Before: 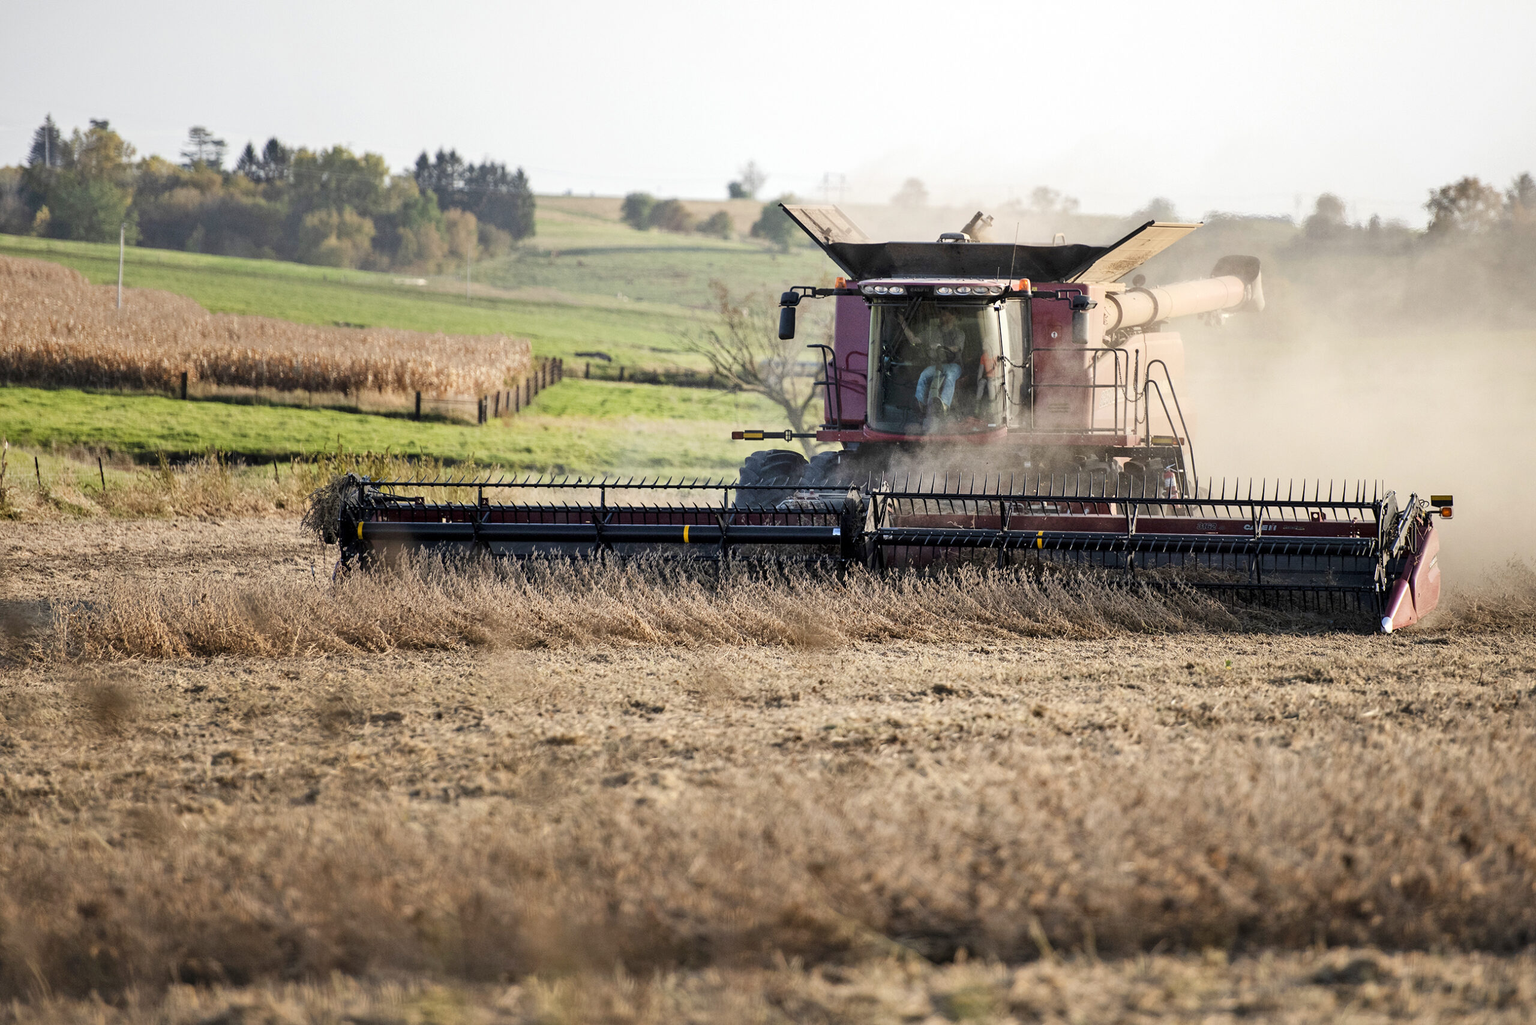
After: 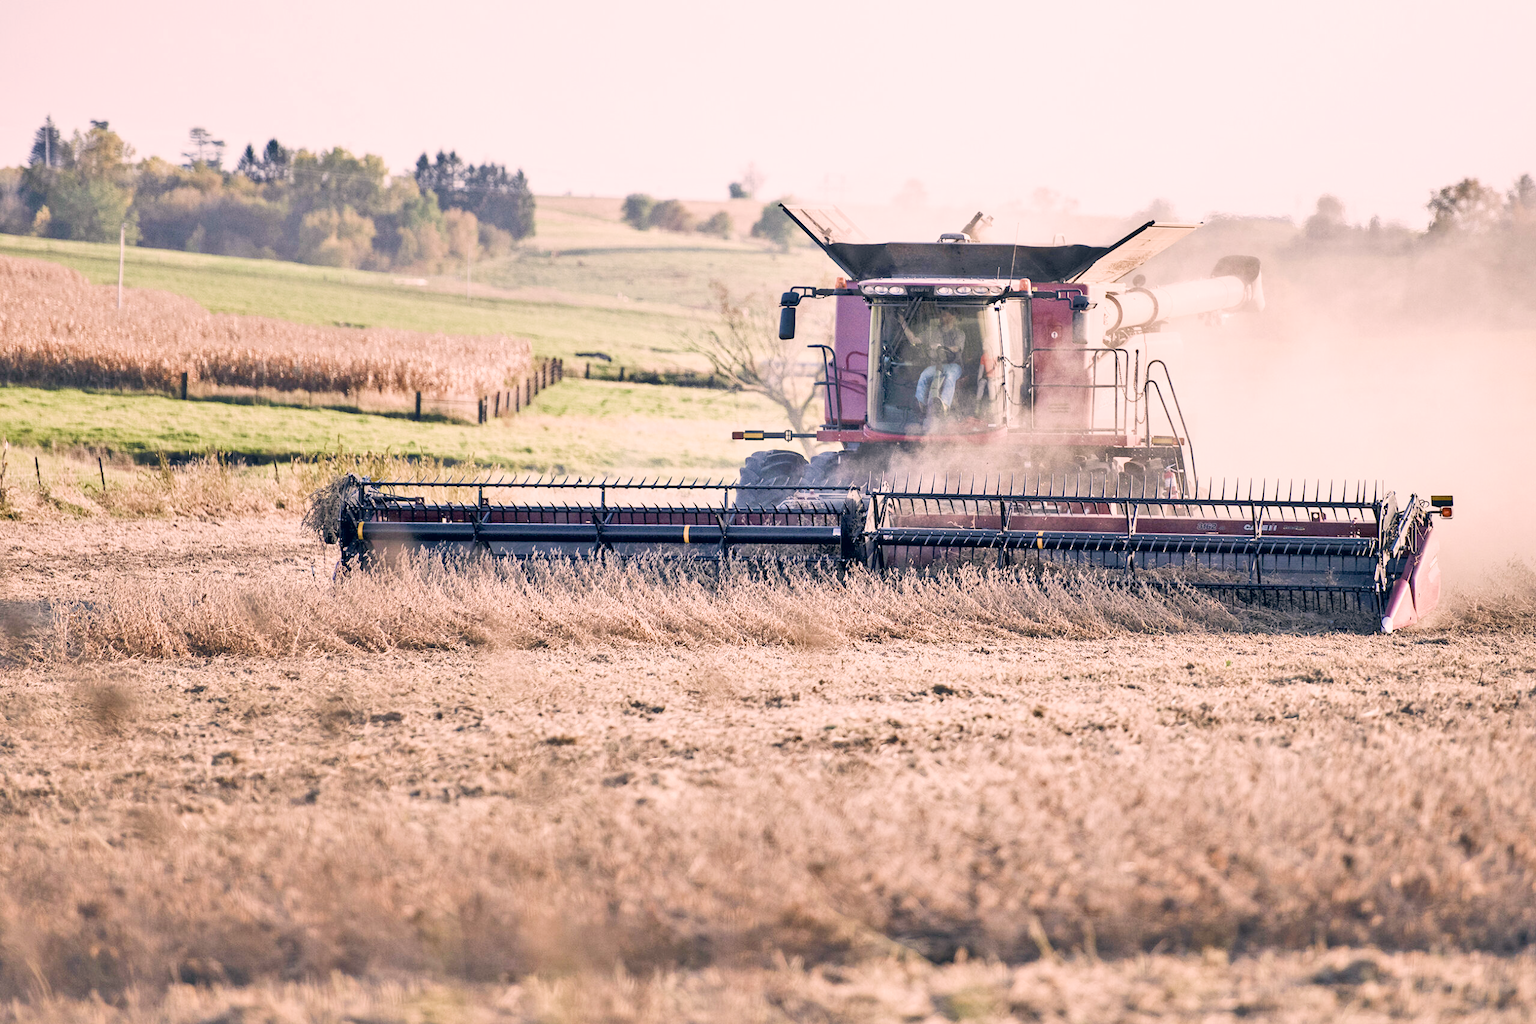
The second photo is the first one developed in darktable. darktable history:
filmic rgb: middle gray luminance 4.29%, black relative exposure -13 EV, white relative exposure 5 EV, threshold 6 EV, target black luminance 0%, hardness 5.19, latitude 59.69%, contrast 0.767, highlights saturation mix 5%, shadows ↔ highlights balance 25.95%, add noise in highlights 0, color science v3 (2019), use custom middle-gray values true, iterations of high-quality reconstruction 0, contrast in highlights soft, enable highlight reconstruction true
shadows and highlights: low approximation 0.01, soften with gaussian
color correction: highlights a* 14.46, highlights b* 5.85, shadows a* -5.53, shadows b* -15.24, saturation 0.85
